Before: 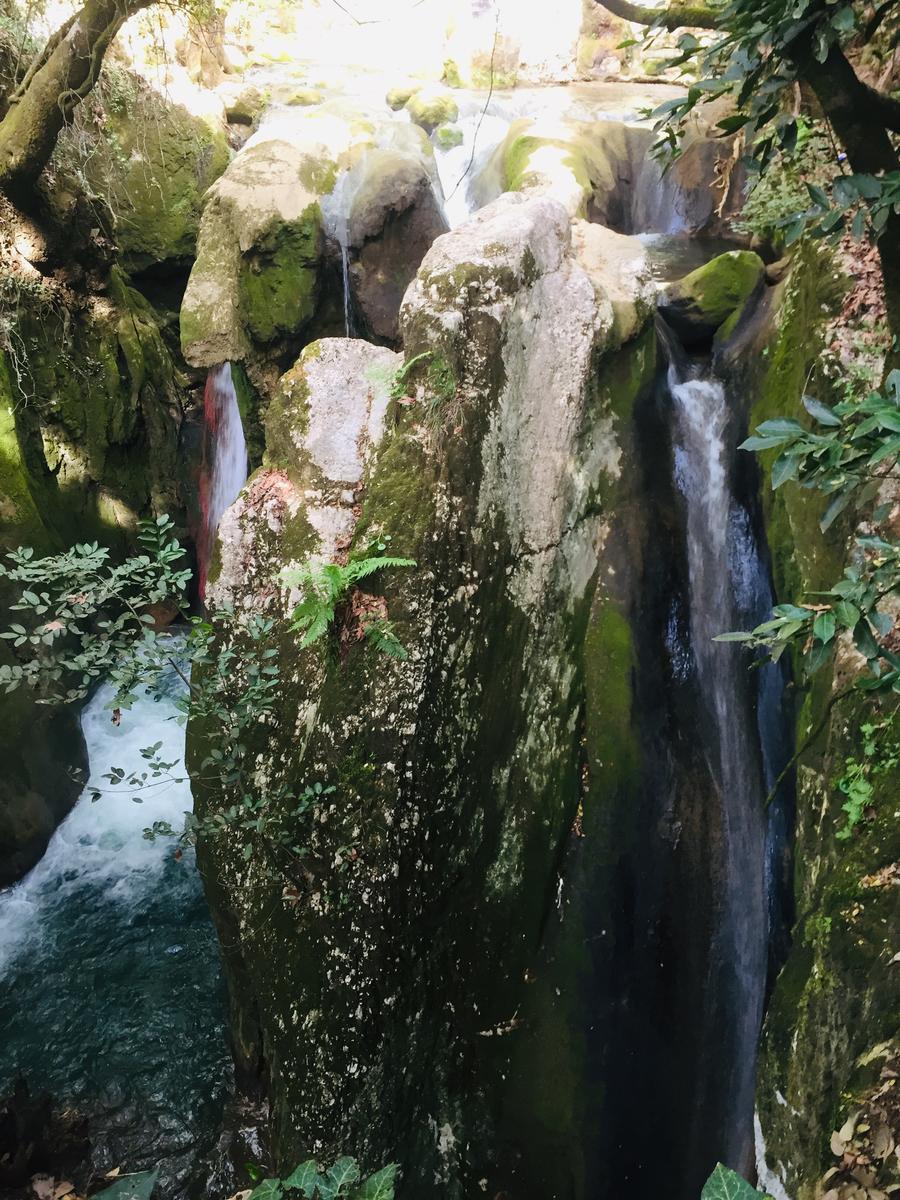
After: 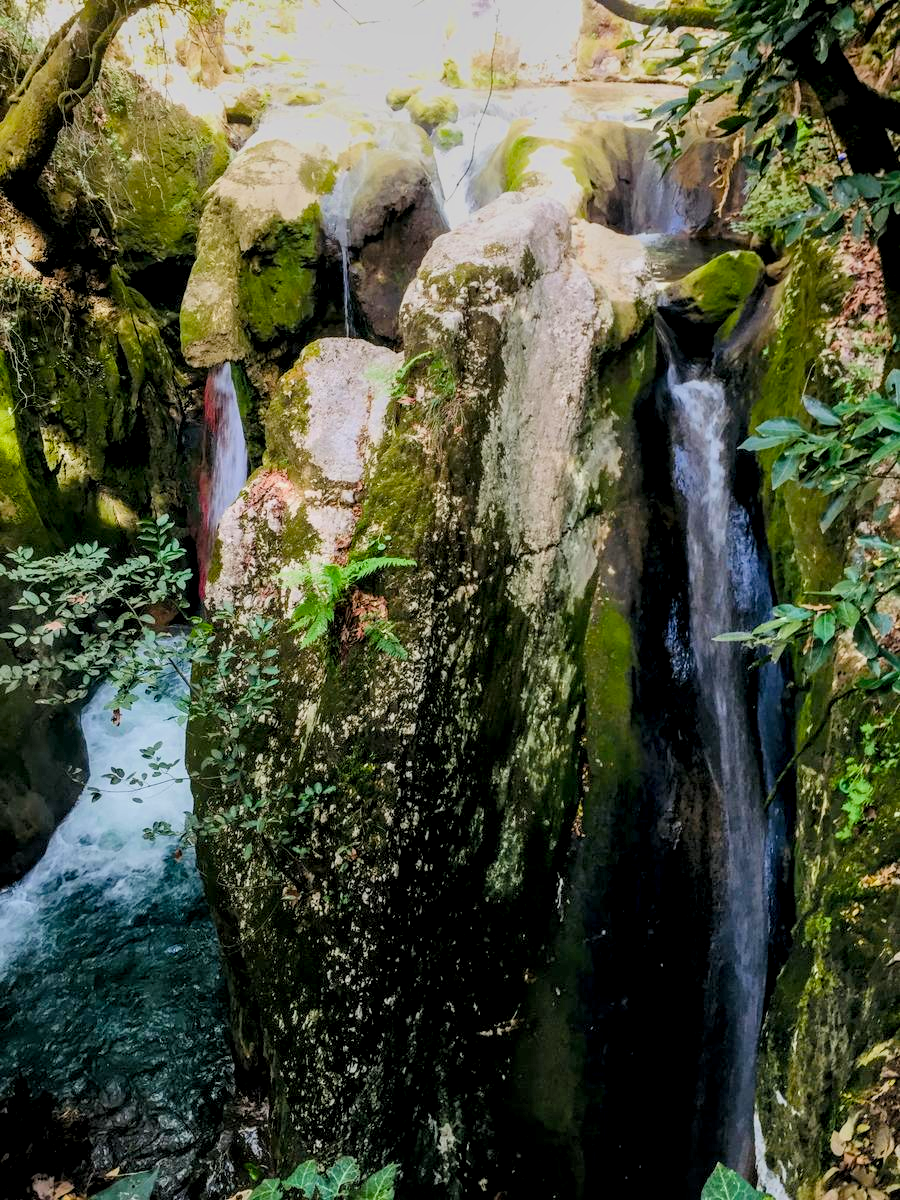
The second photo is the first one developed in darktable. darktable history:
local contrast: detail 160%
color balance rgb: linear chroma grading › global chroma 15%, perceptual saturation grading › global saturation 30%
filmic rgb: black relative exposure -8.79 EV, white relative exposure 4.98 EV, threshold 3 EV, target black luminance 0%, hardness 3.77, latitude 66.33%, contrast 0.822, shadows ↔ highlights balance 20%, color science v5 (2021), contrast in shadows safe, contrast in highlights safe, enable highlight reconstruction true
